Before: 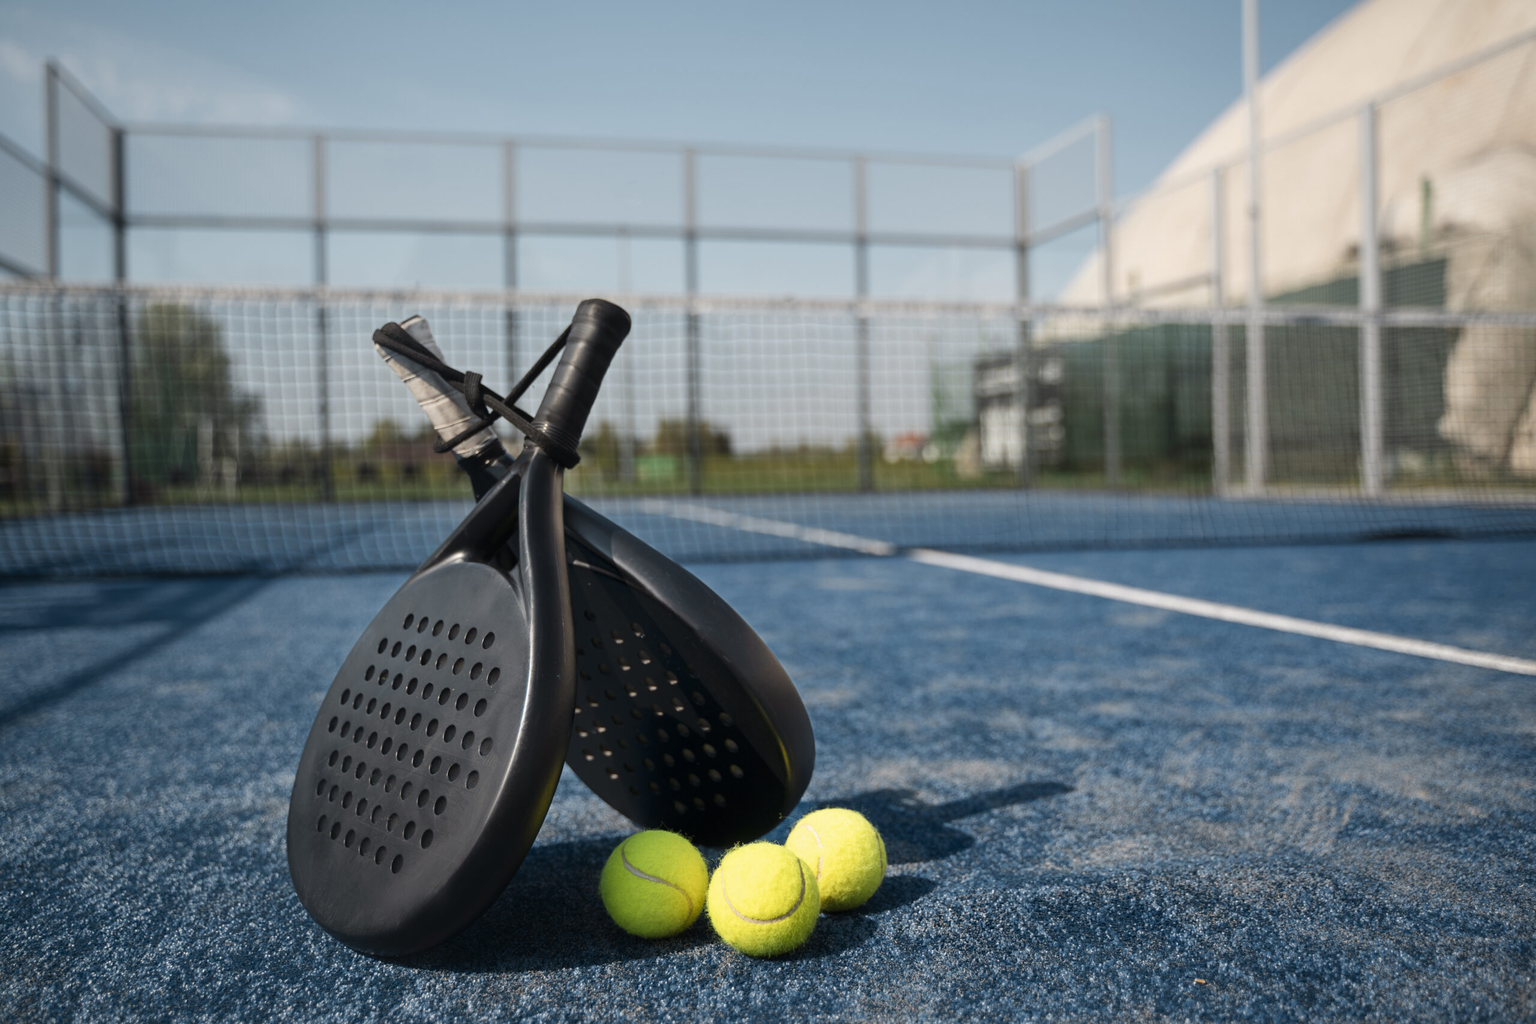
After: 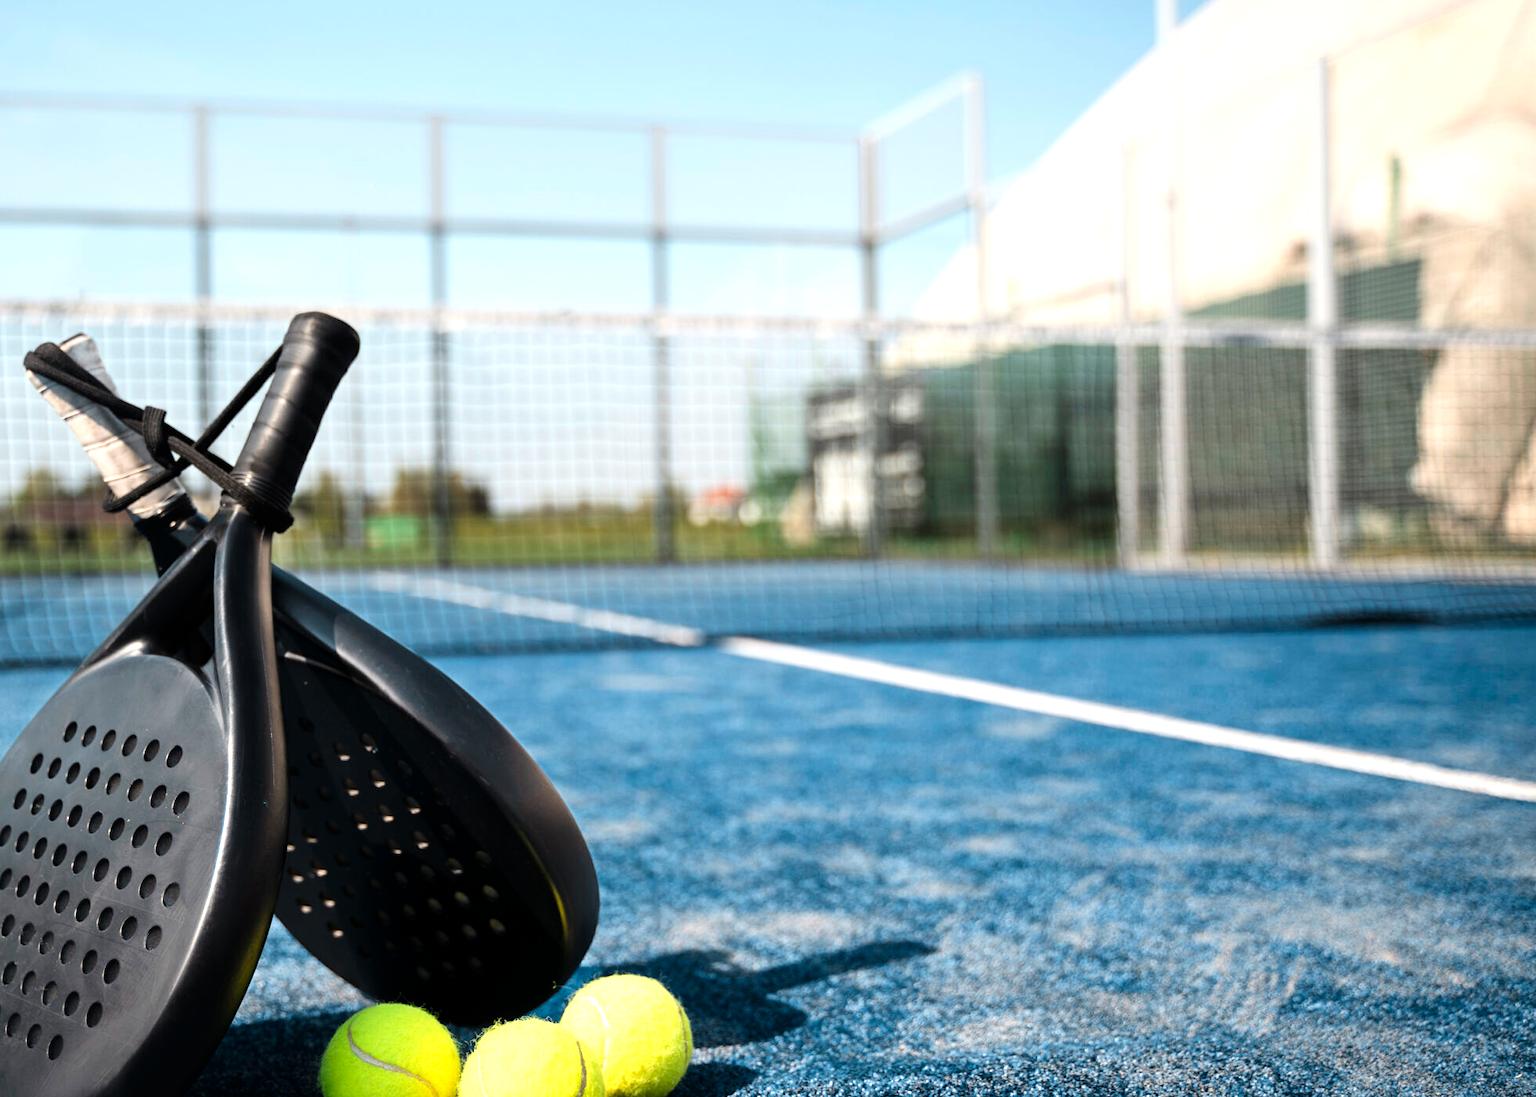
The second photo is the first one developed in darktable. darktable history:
tone curve: curves: ch0 [(0, 0) (0.004, 0.001) (0.133, 0.112) (0.325, 0.362) (0.832, 0.893) (1, 1)], color space Lab, linked channels, preserve colors none
crop: left 23.095%, top 5.827%, bottom 11.854%
levels: levels [0, 0.43, 0.859]
